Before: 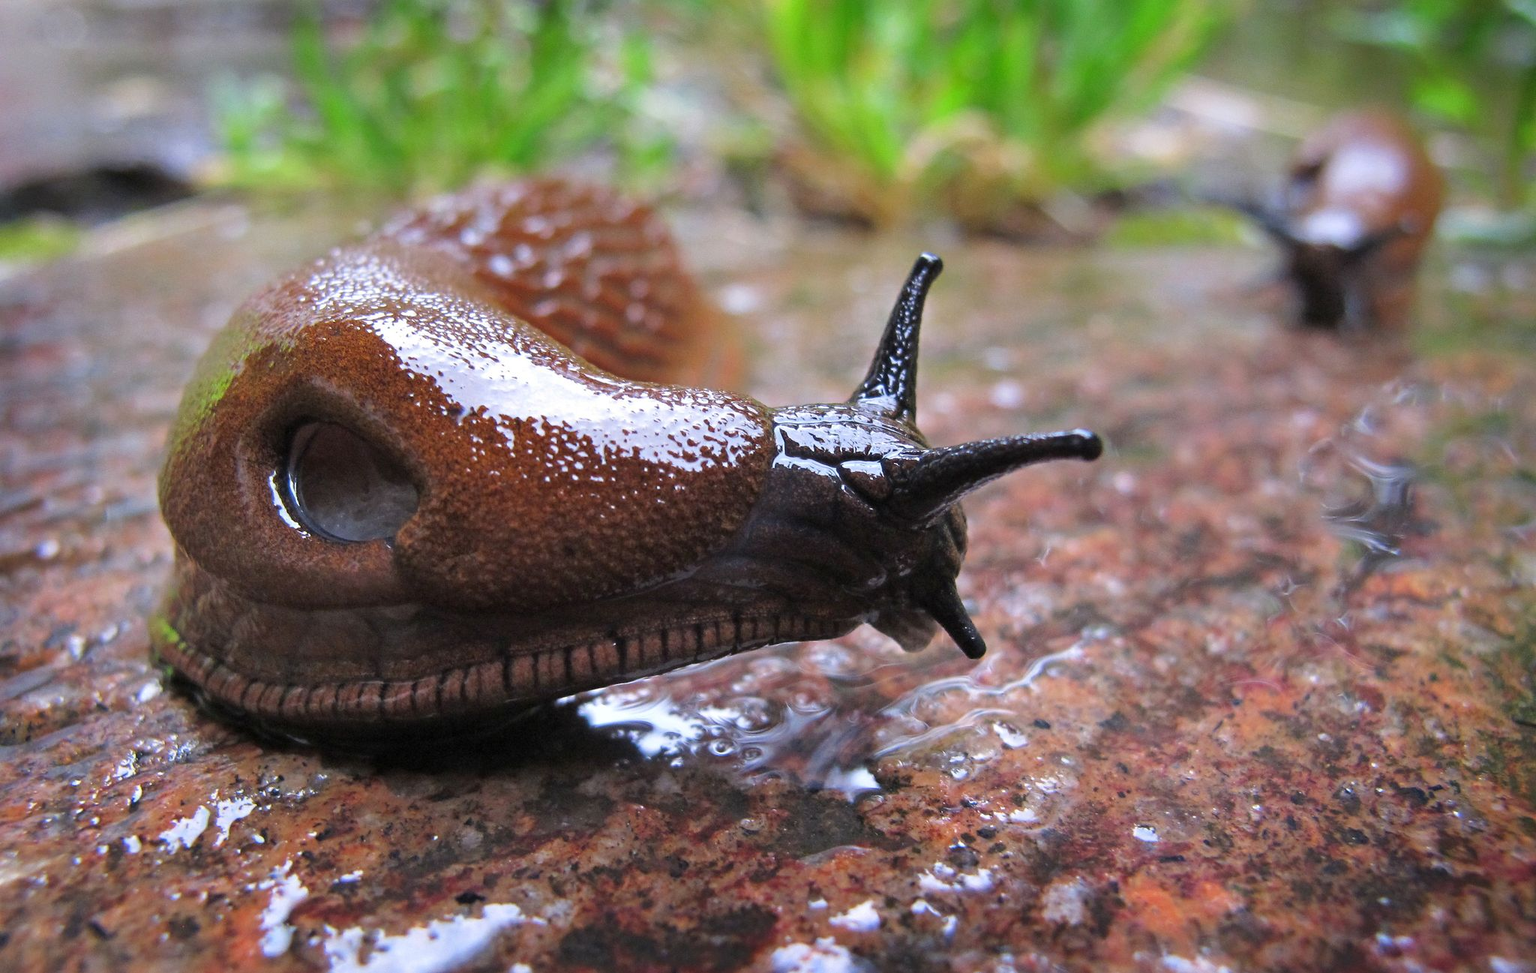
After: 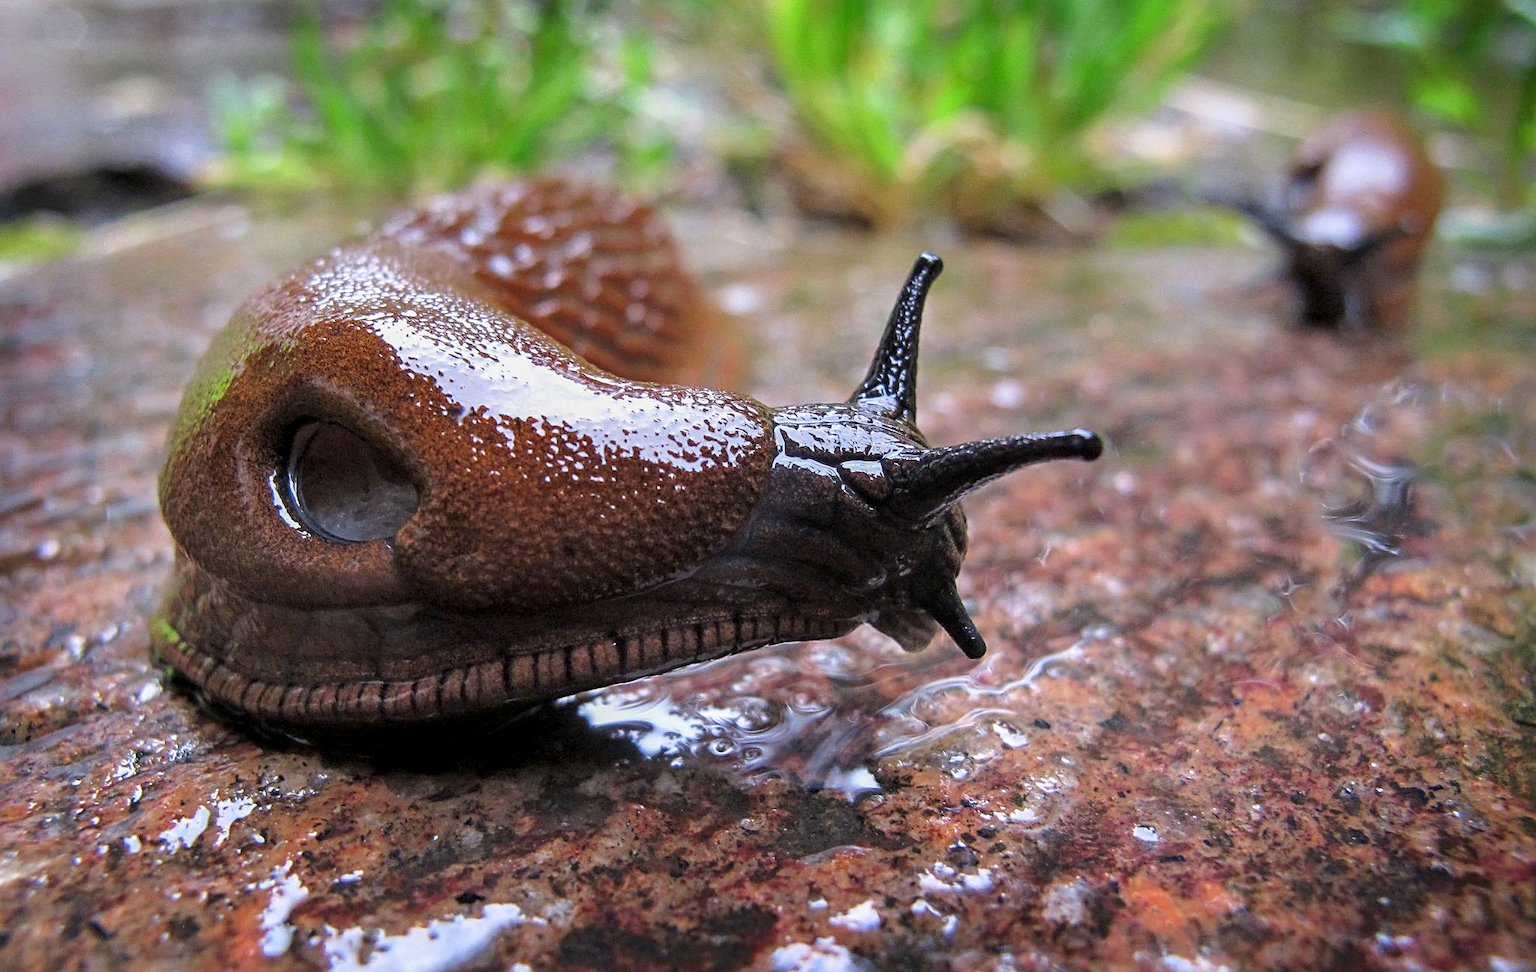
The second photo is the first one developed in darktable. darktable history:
sharpen: on, module defaults
filmic rgb: black relative exposure -16 EV, white relative exposure 2.93 EV, hardness 10.04, color science v6 (2022)
local contrast: on, module defaults
